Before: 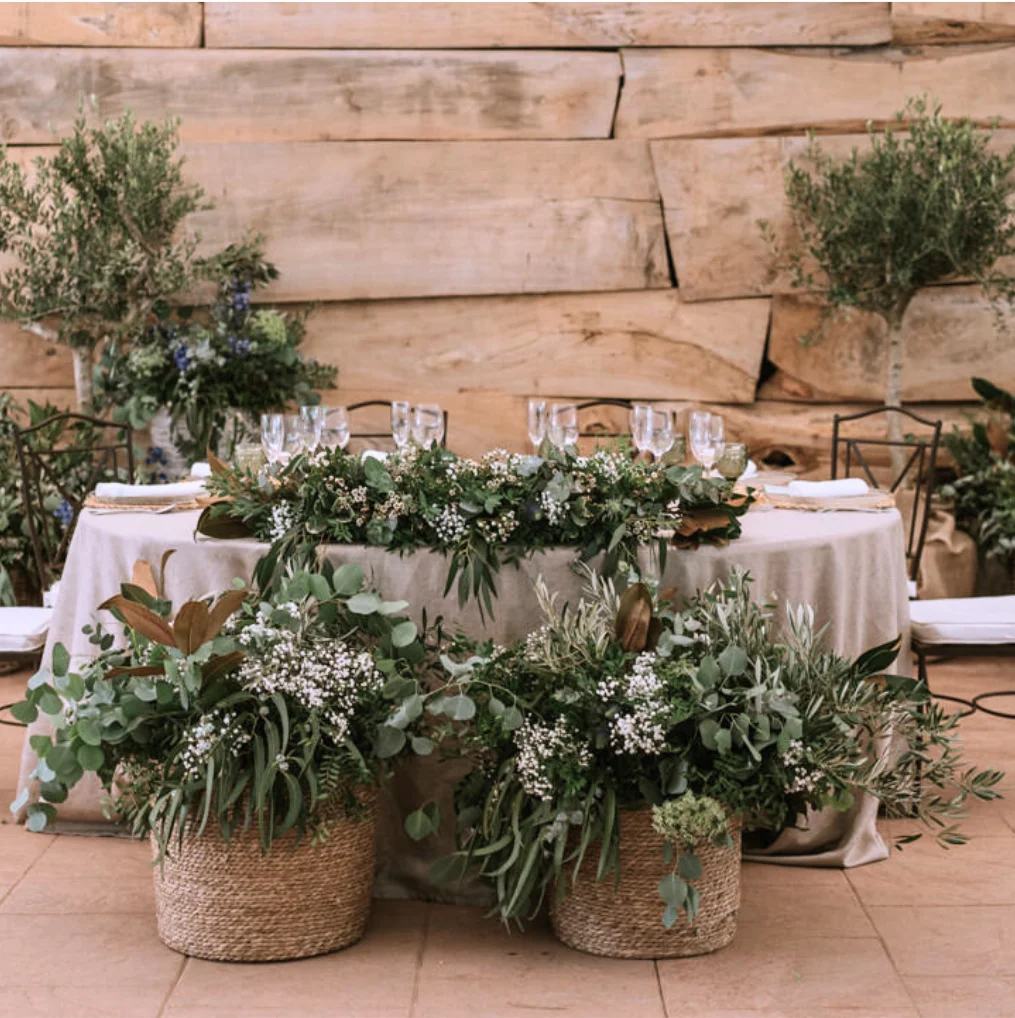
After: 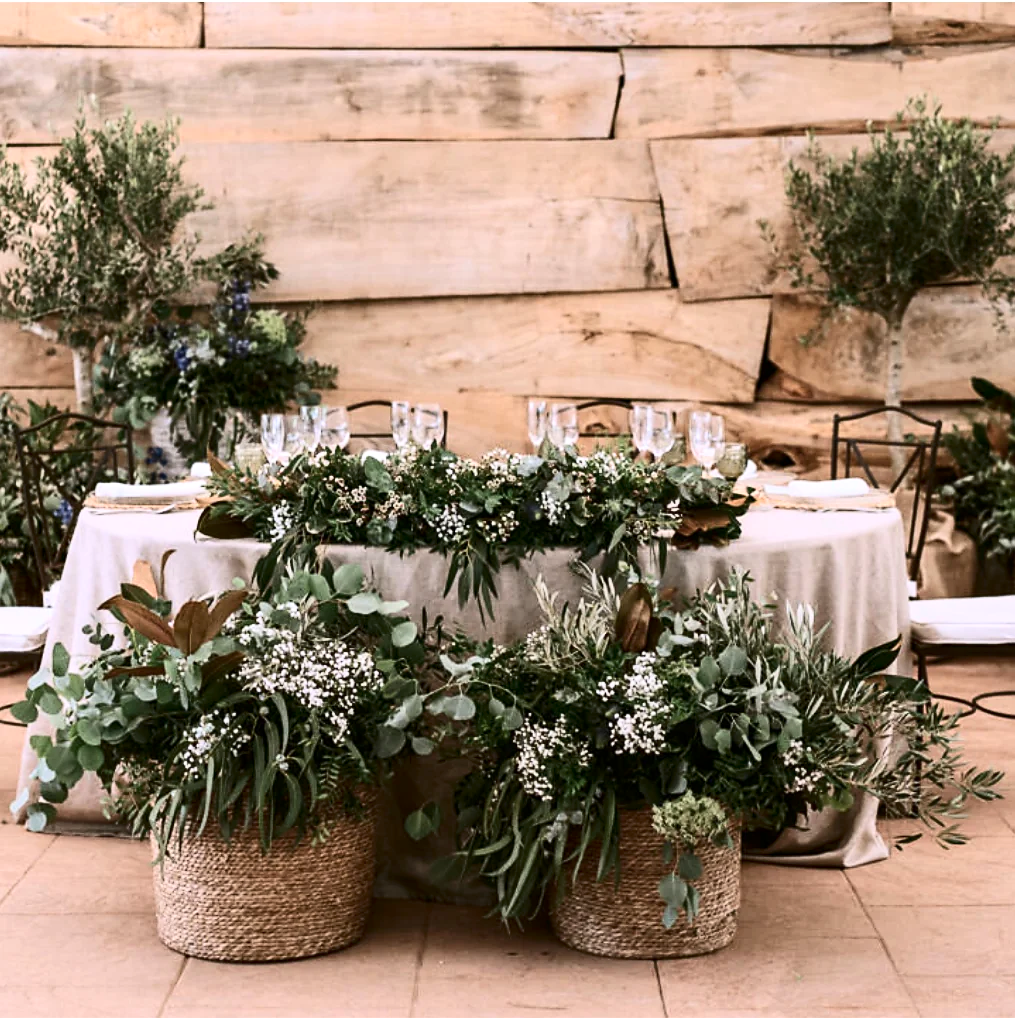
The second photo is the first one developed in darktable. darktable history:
contrast brightness saturation: contrast 0.272
sharpen: radius 1.48, amount 0.402, threshold 1.618
exposure: black level correction 0.001, exposure 0.142 EV, compensate highlight preservation false
